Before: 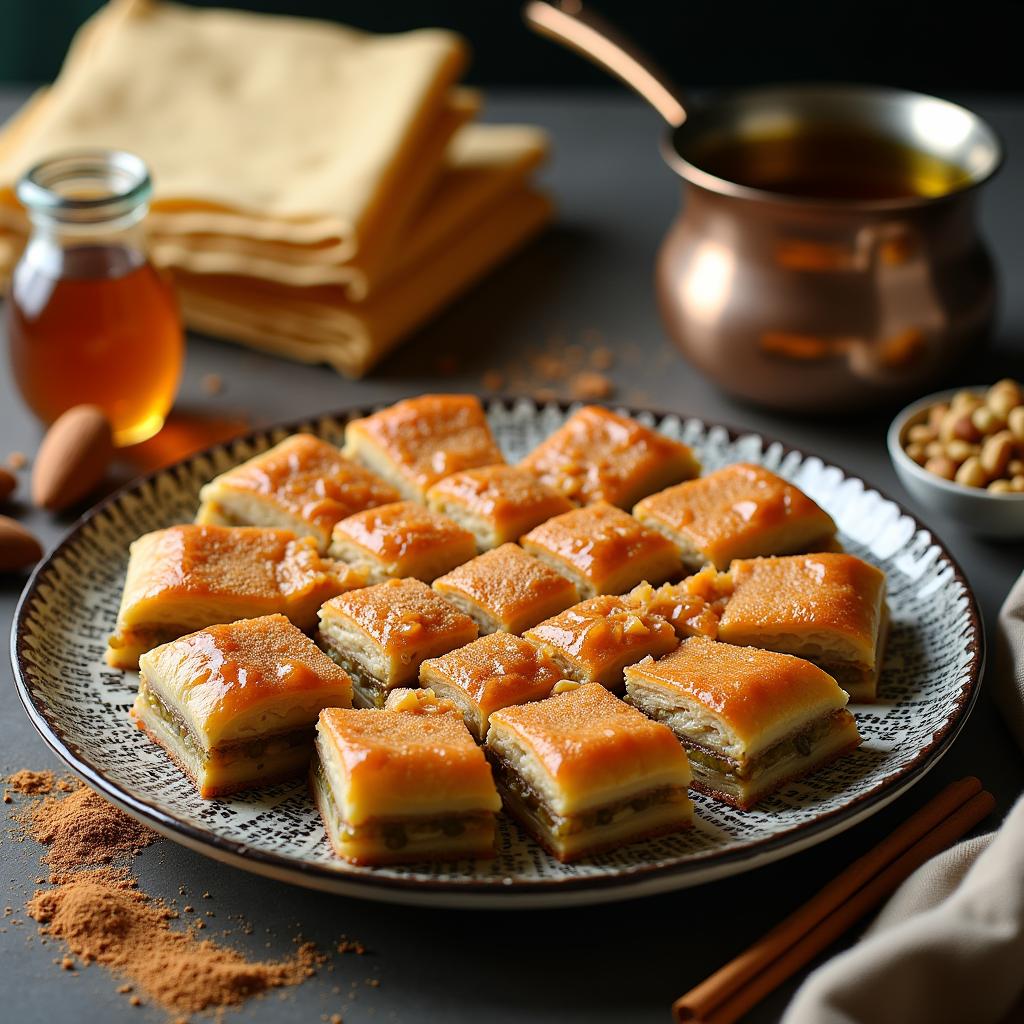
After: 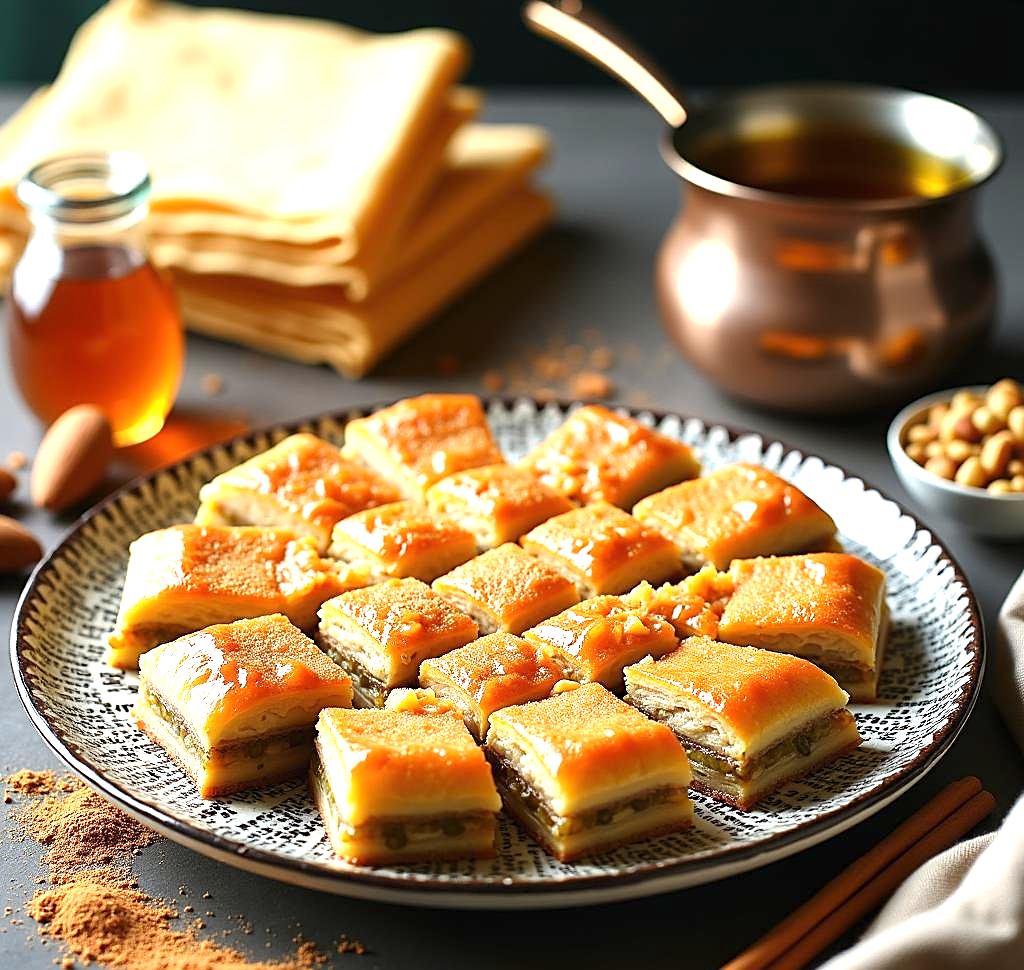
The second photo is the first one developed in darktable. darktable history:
exposure: black level correction 0, exposure 1.099 EV, compensate highlight preservation false
crop and rotate: top 0.002%, bottom 5.213%
sharpen: on, module defaults
